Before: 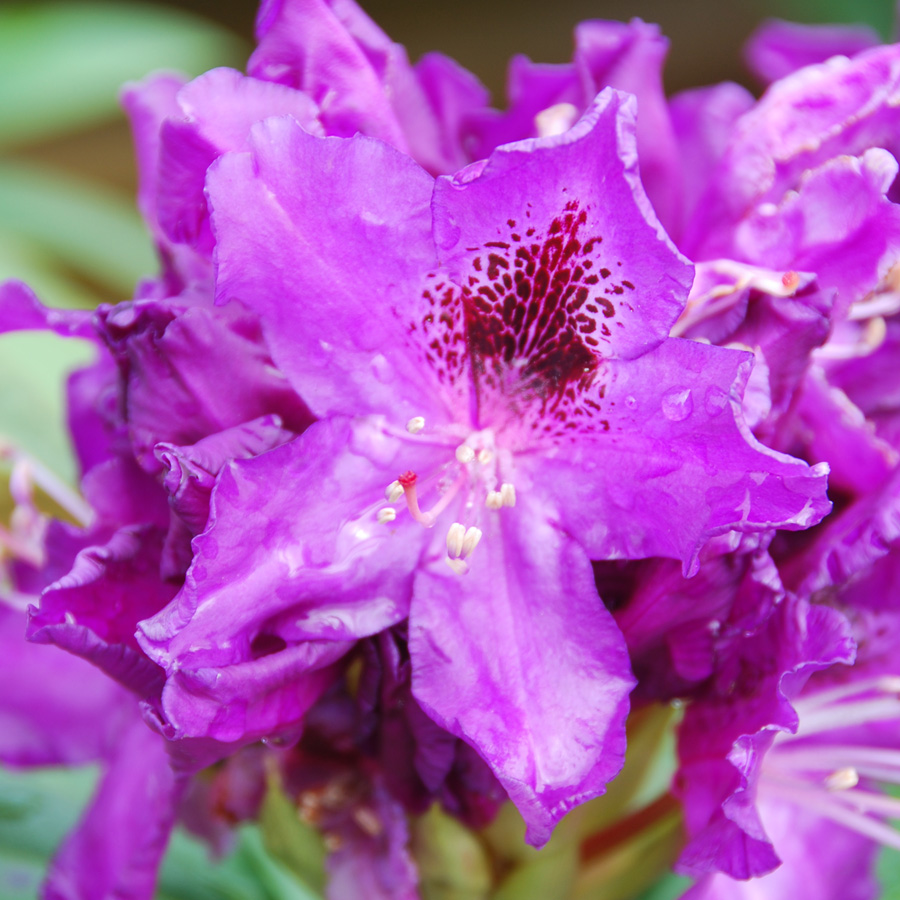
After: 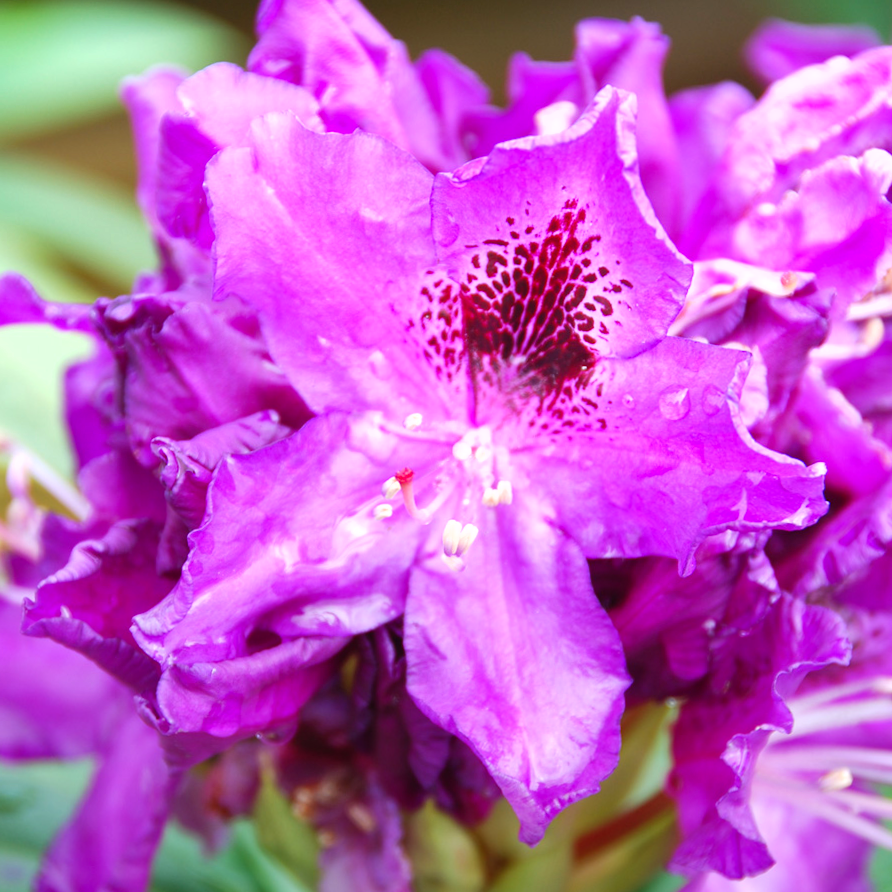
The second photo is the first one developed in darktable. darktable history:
crop and rotate: angle -0.5°
graduated density: rotation -180°, offset 24.95
shadows and highlights: shadows 29.61, highlights -30.47, low approximation 0.01, soften with gaussian
levels: levels [0, 0.43, 0.859]
